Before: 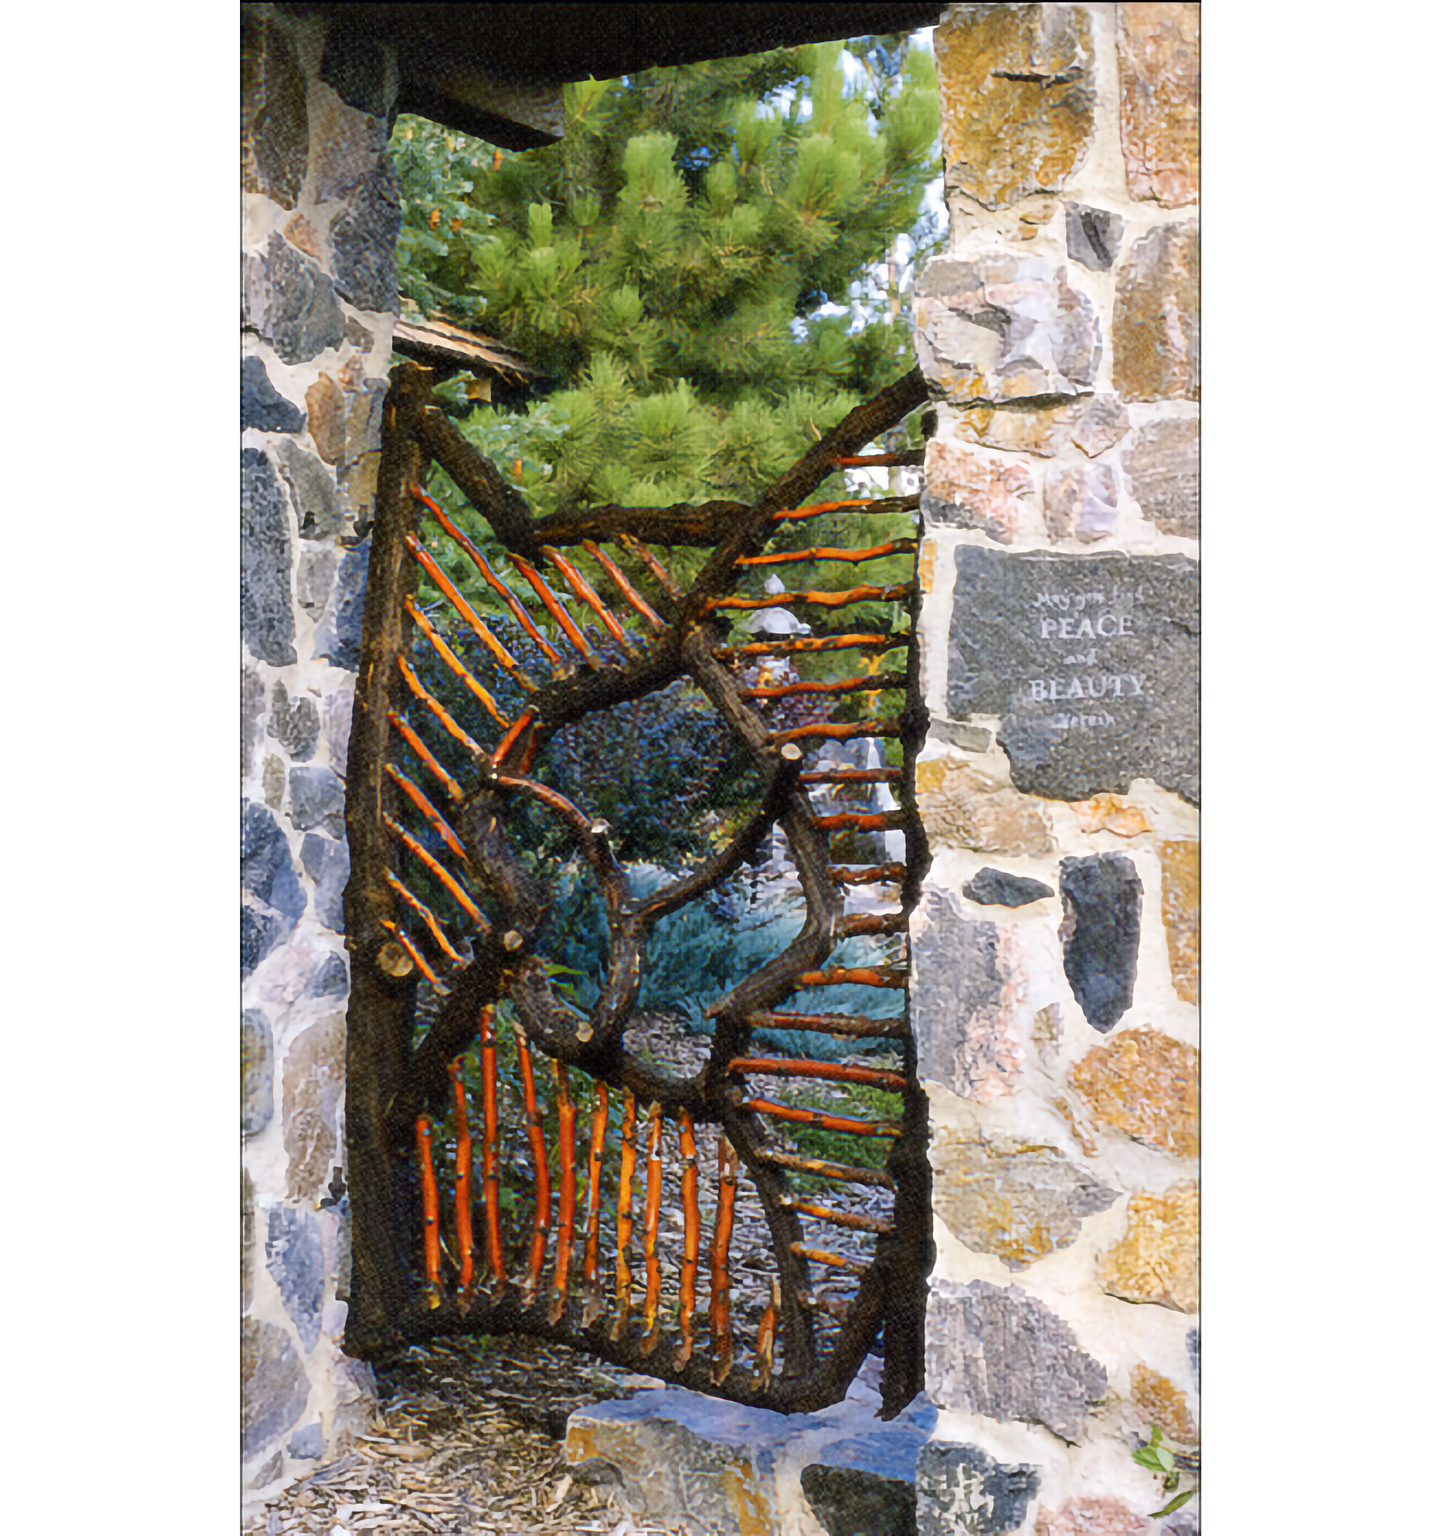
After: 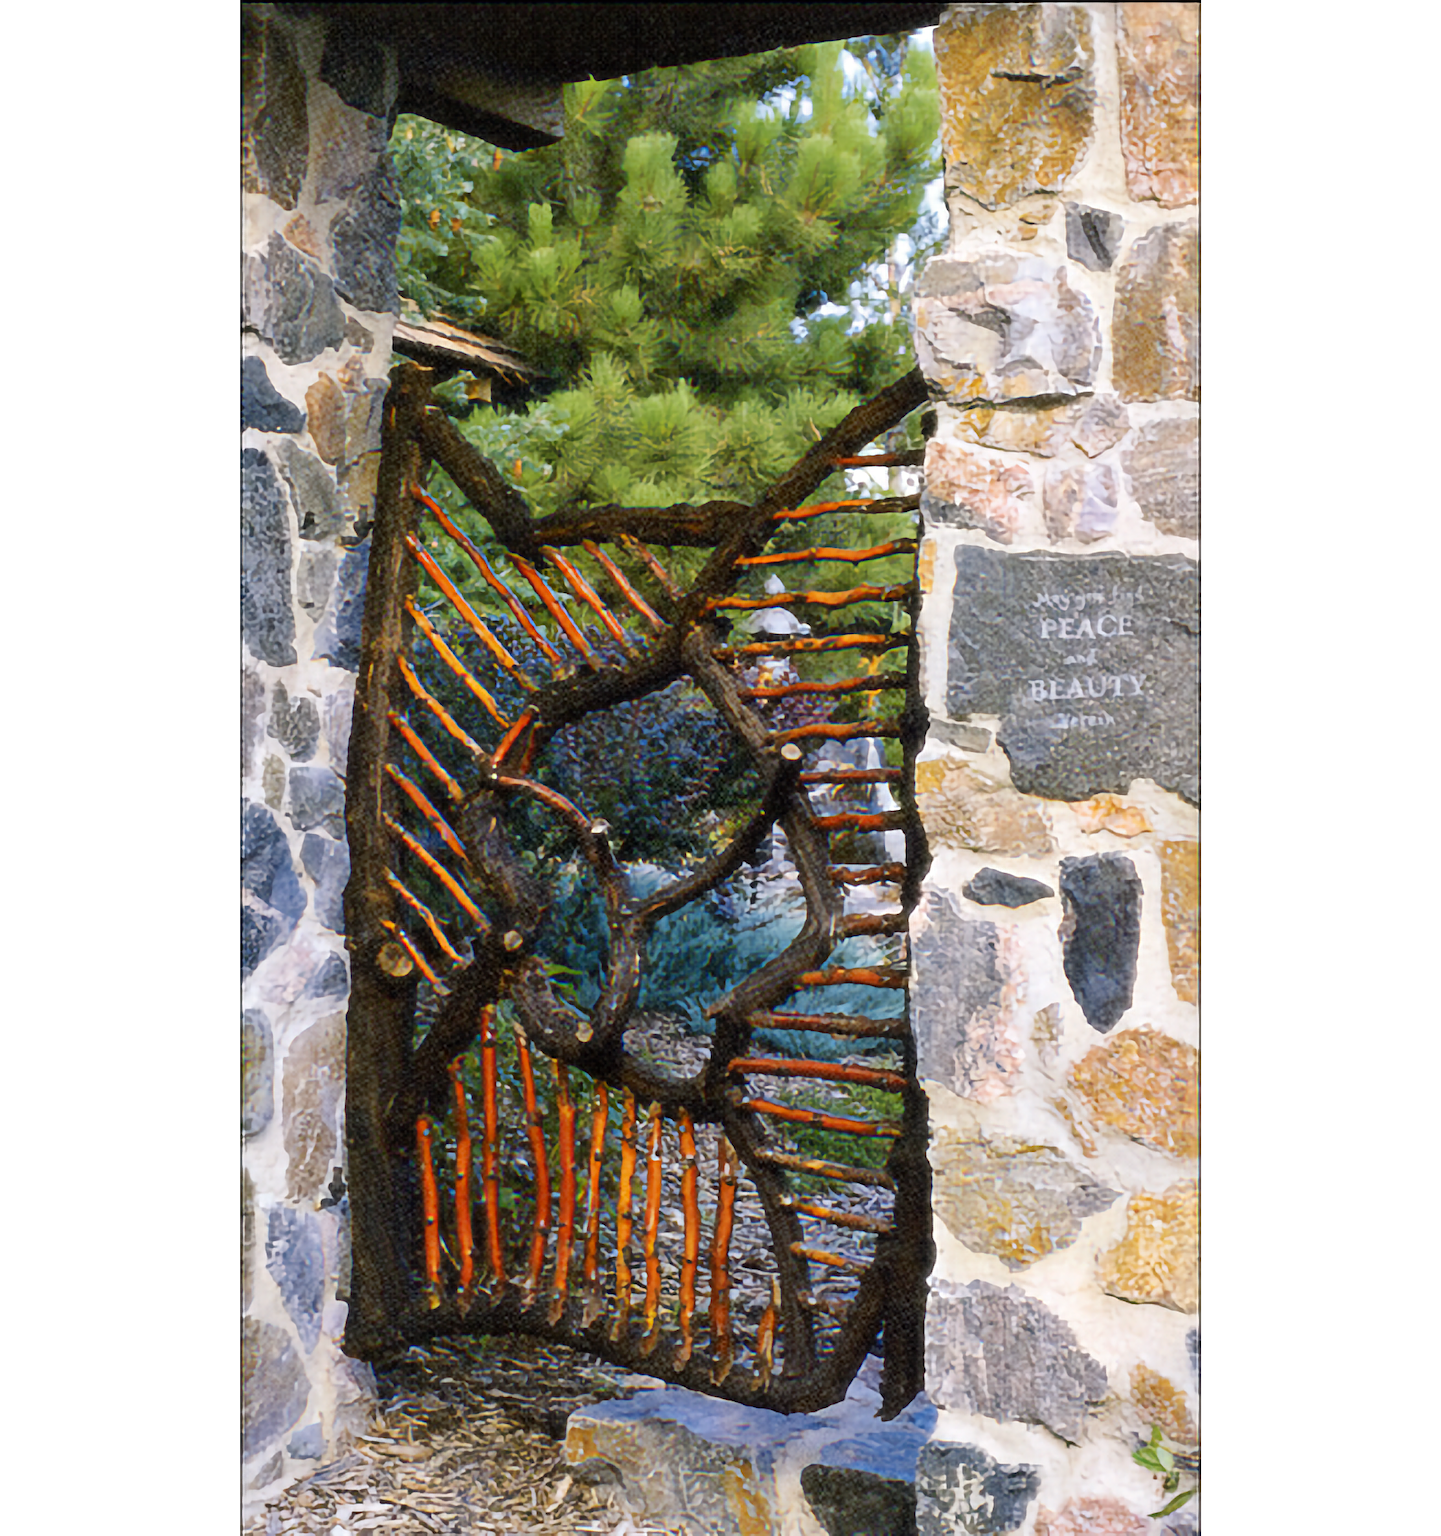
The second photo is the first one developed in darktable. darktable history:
color correction: highlights a* -0.149, highlights b* 0.079
